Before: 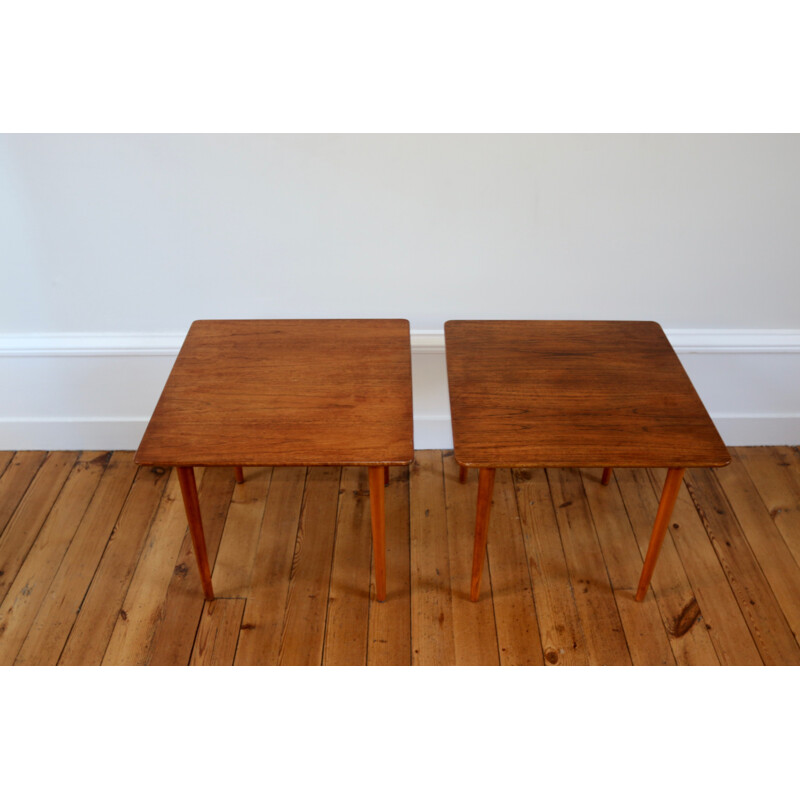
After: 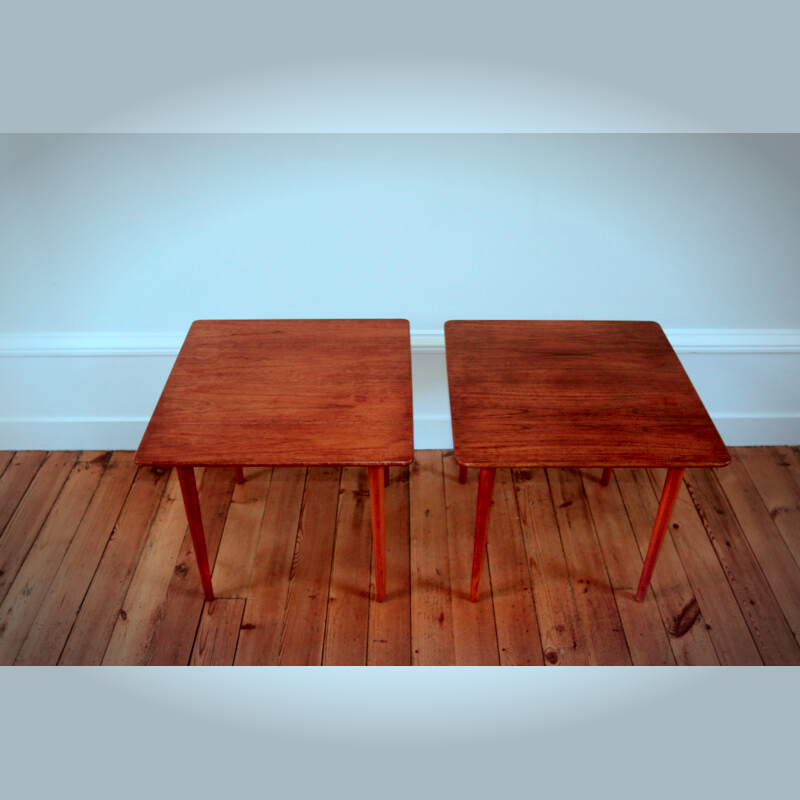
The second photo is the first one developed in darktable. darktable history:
color correction: highlights a* -11.7, highlights b* -15.31
tone curve: curves: ch0 [(0, 0) (0.058, 0.027) (0.214, 0.183) (0.304, 0.288) (0.561, 0.554) (0.687, 0.677) (0.768, 0.768) (0.858, 0.861) (0.986, 0.957)]; ch1 [(0, 0) (0.172, 0.123) (0.312, 0.296) (0.437, 0.429) (0.471, 0.469) (0.502, 0.5) (0.513, 0.515) (0.583, 0.604) (0.631, 0.659) (0.703, 0.721) (0.889, 0.924) (1, 1)]; ch2 [(0, 0) (0.411, 0.424) (0.485, 0.497) (0.502, 0.5) (0.517, 0.511) (0.566, 0.573) (0.622, 0.613) (0.709, 0.677) (1, 1)], color space Lab, independent channels, preserve colors none
vignetting: fall-off start 79.63%, width/height ratio 1.327, unbound false
contrast brightness saturation: contrast 0.086, saturation 0.273
